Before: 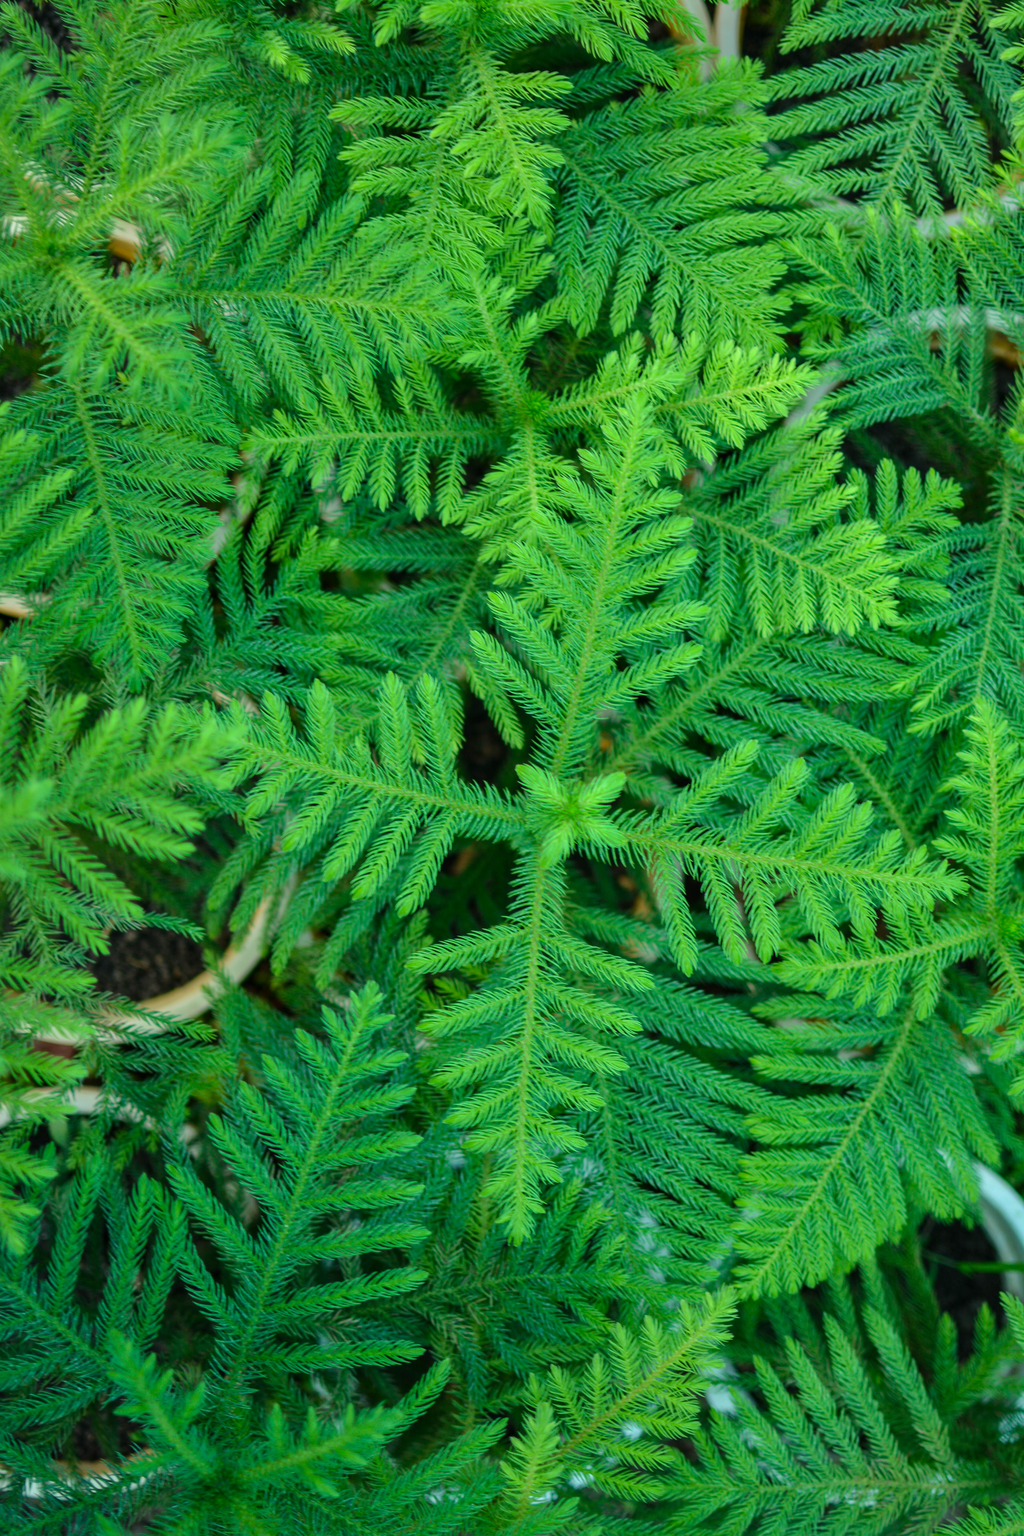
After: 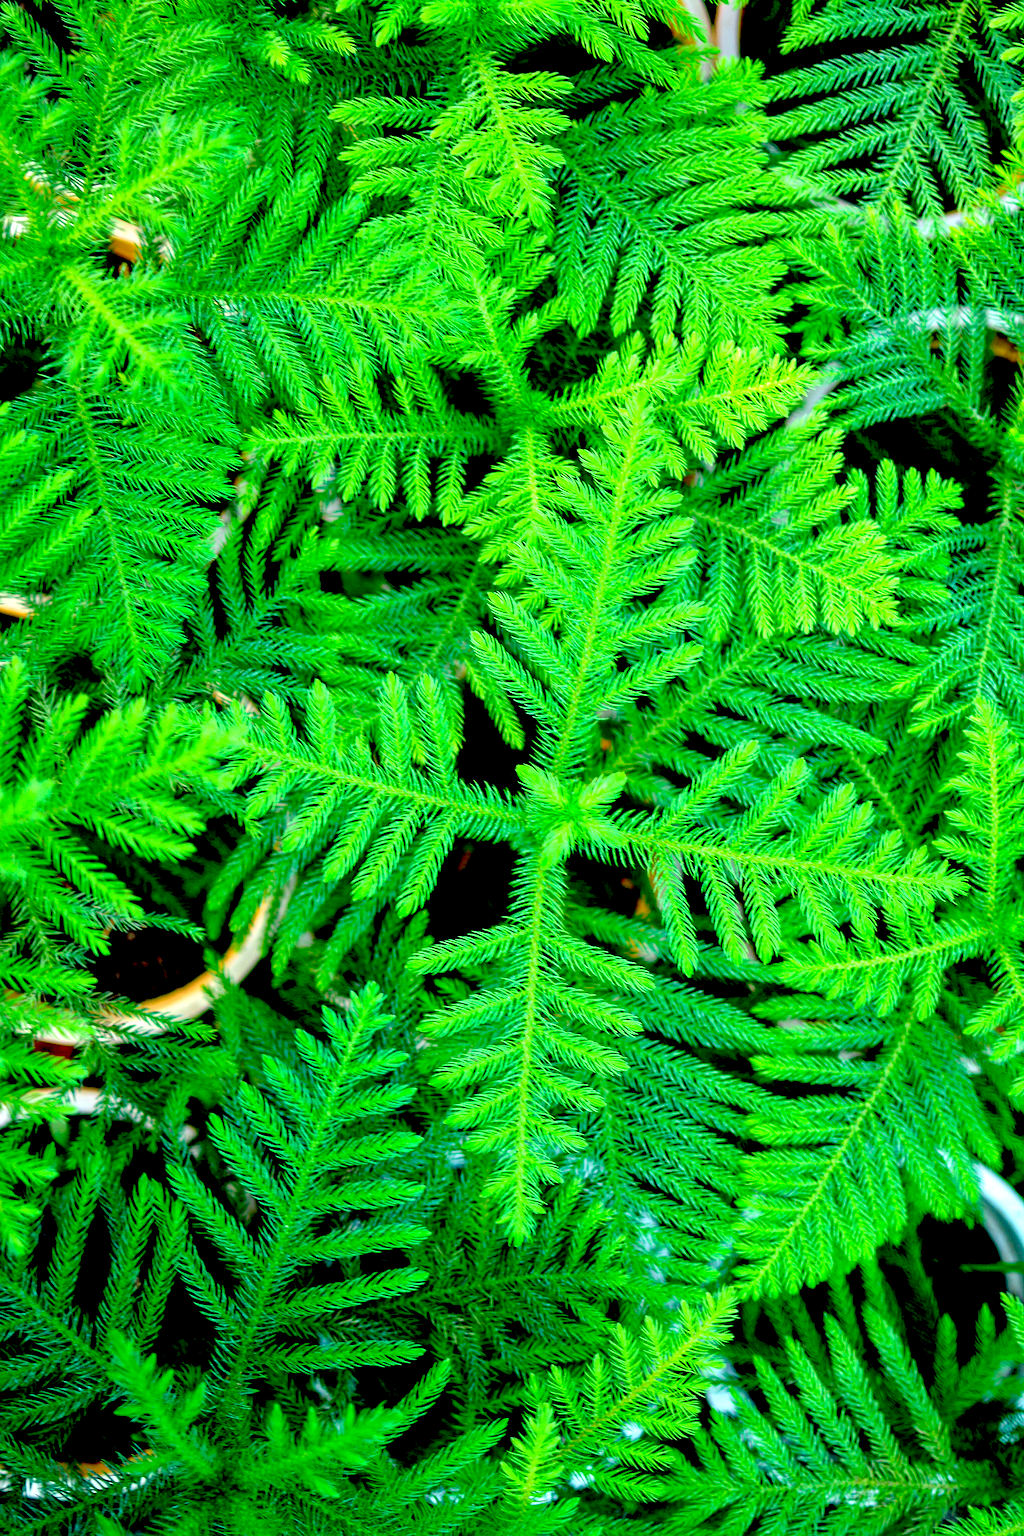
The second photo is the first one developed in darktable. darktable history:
exposure: black level correction 0.035, exposure 0.901 EV, compensate exposure bias true, compensate highlight preservation false
haze removal: strength 0.29, distance 0.252, compatibility mode true, adaptive false
sharpen: on, module defaults
color zones: curves: ch0 [(0.224, 0.526) (0.75, 0.5)]; ch1 [(0.055, 0.526) (0.224, 0.761) (0.377, 0.526) (0.75, 0.5)]
